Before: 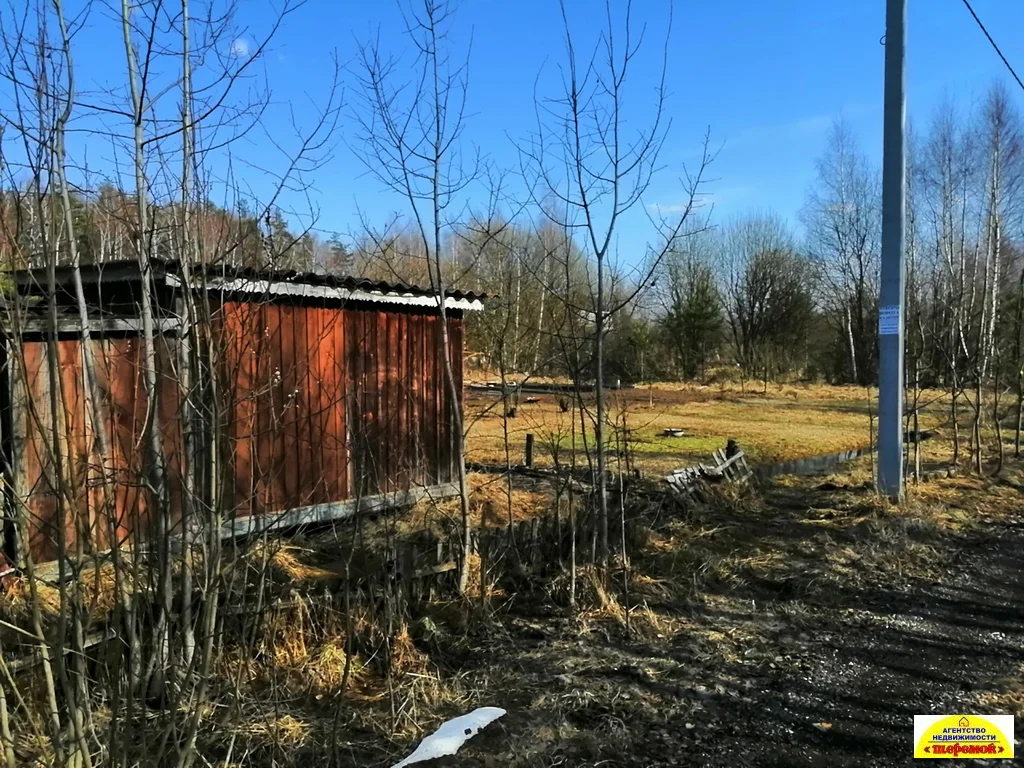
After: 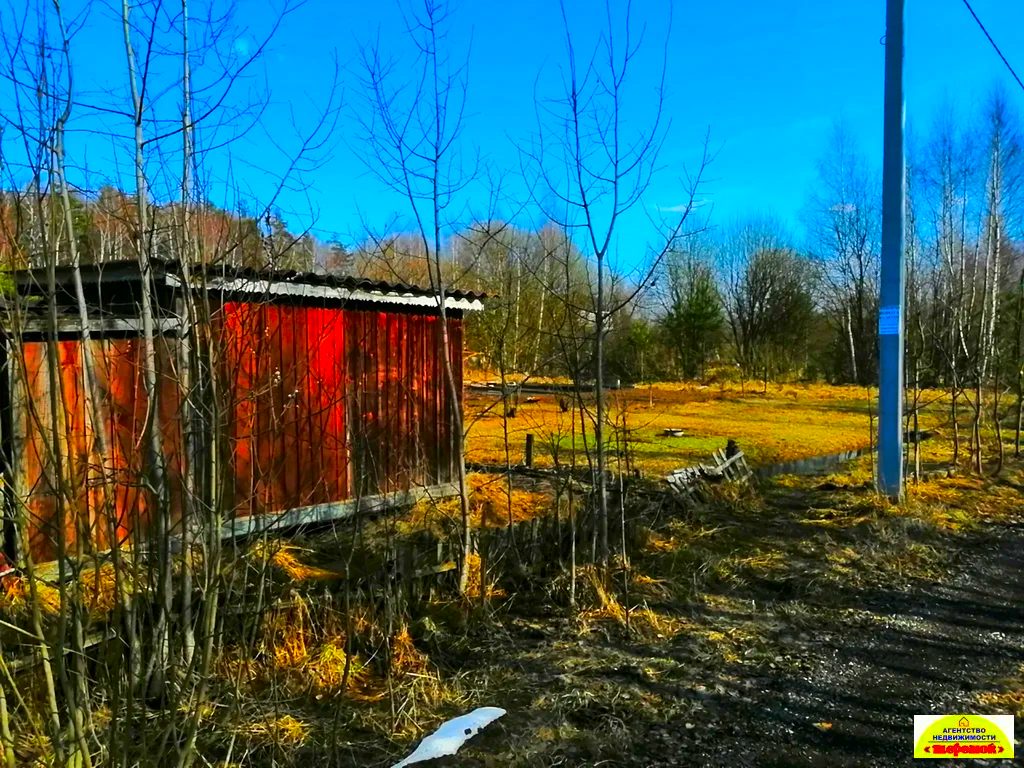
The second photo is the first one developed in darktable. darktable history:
color correction: highlights b* 0.017, saturation 2.14
